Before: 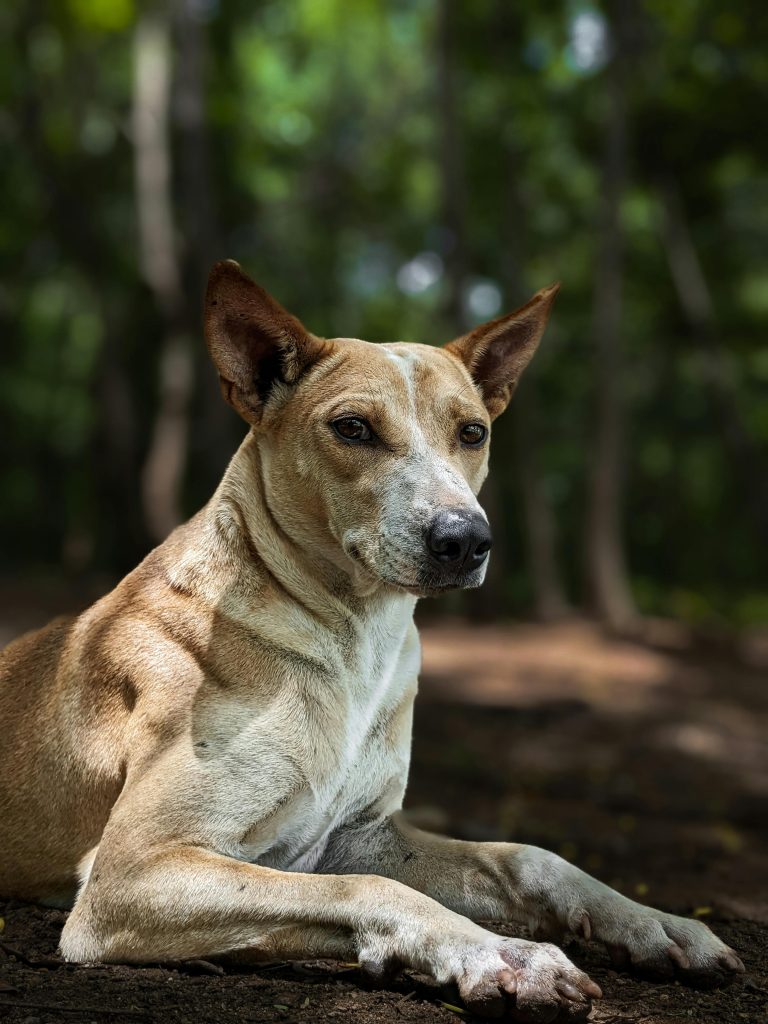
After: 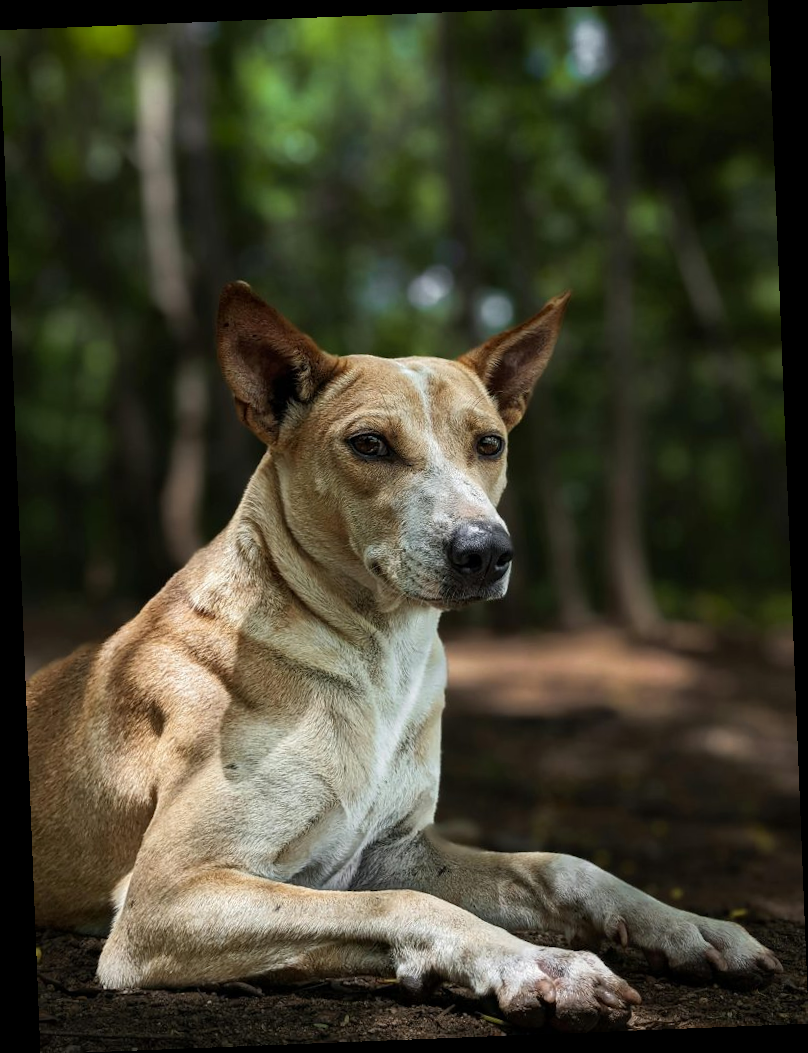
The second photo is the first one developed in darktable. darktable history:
rotate and perspective: rotation -2.29°, automatic cropping off
